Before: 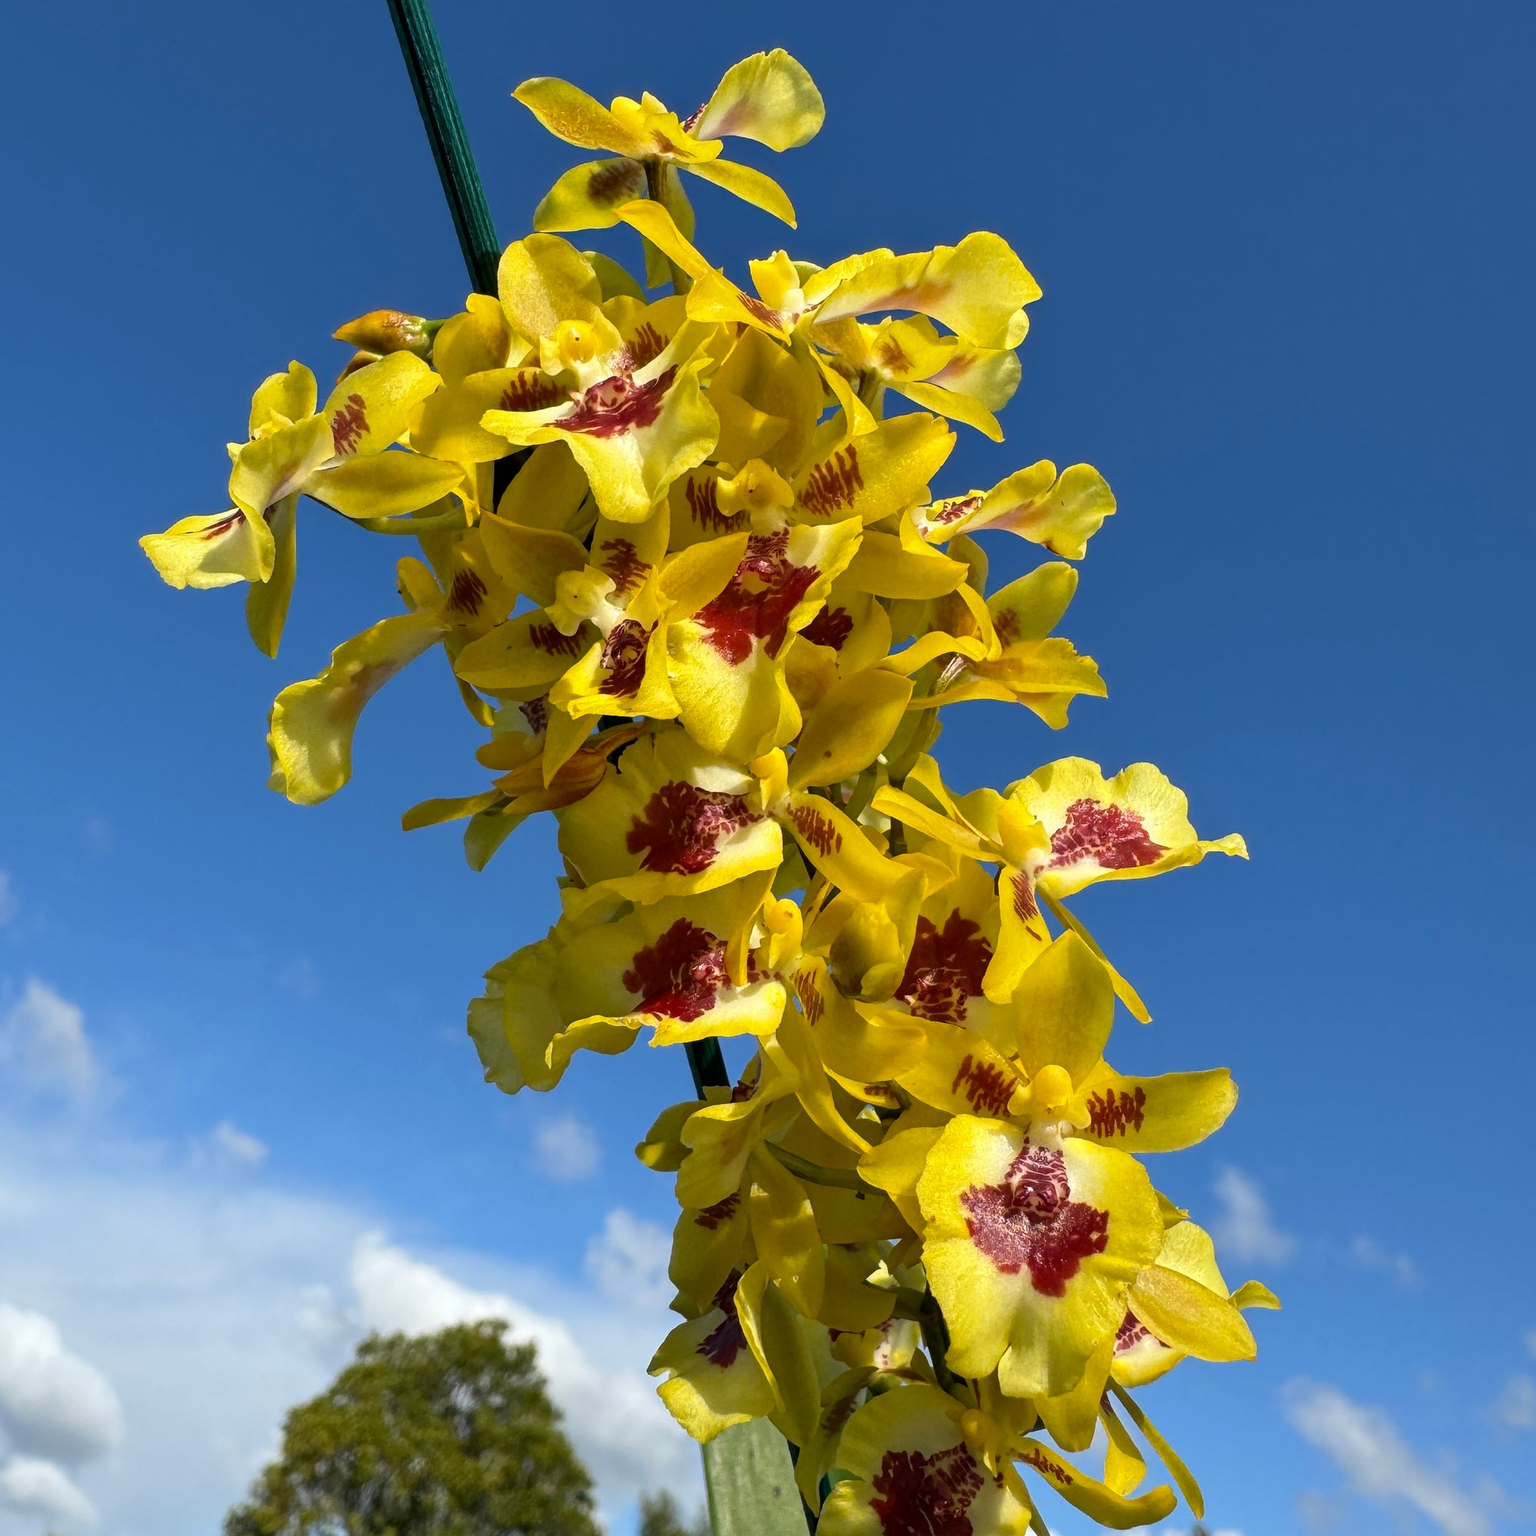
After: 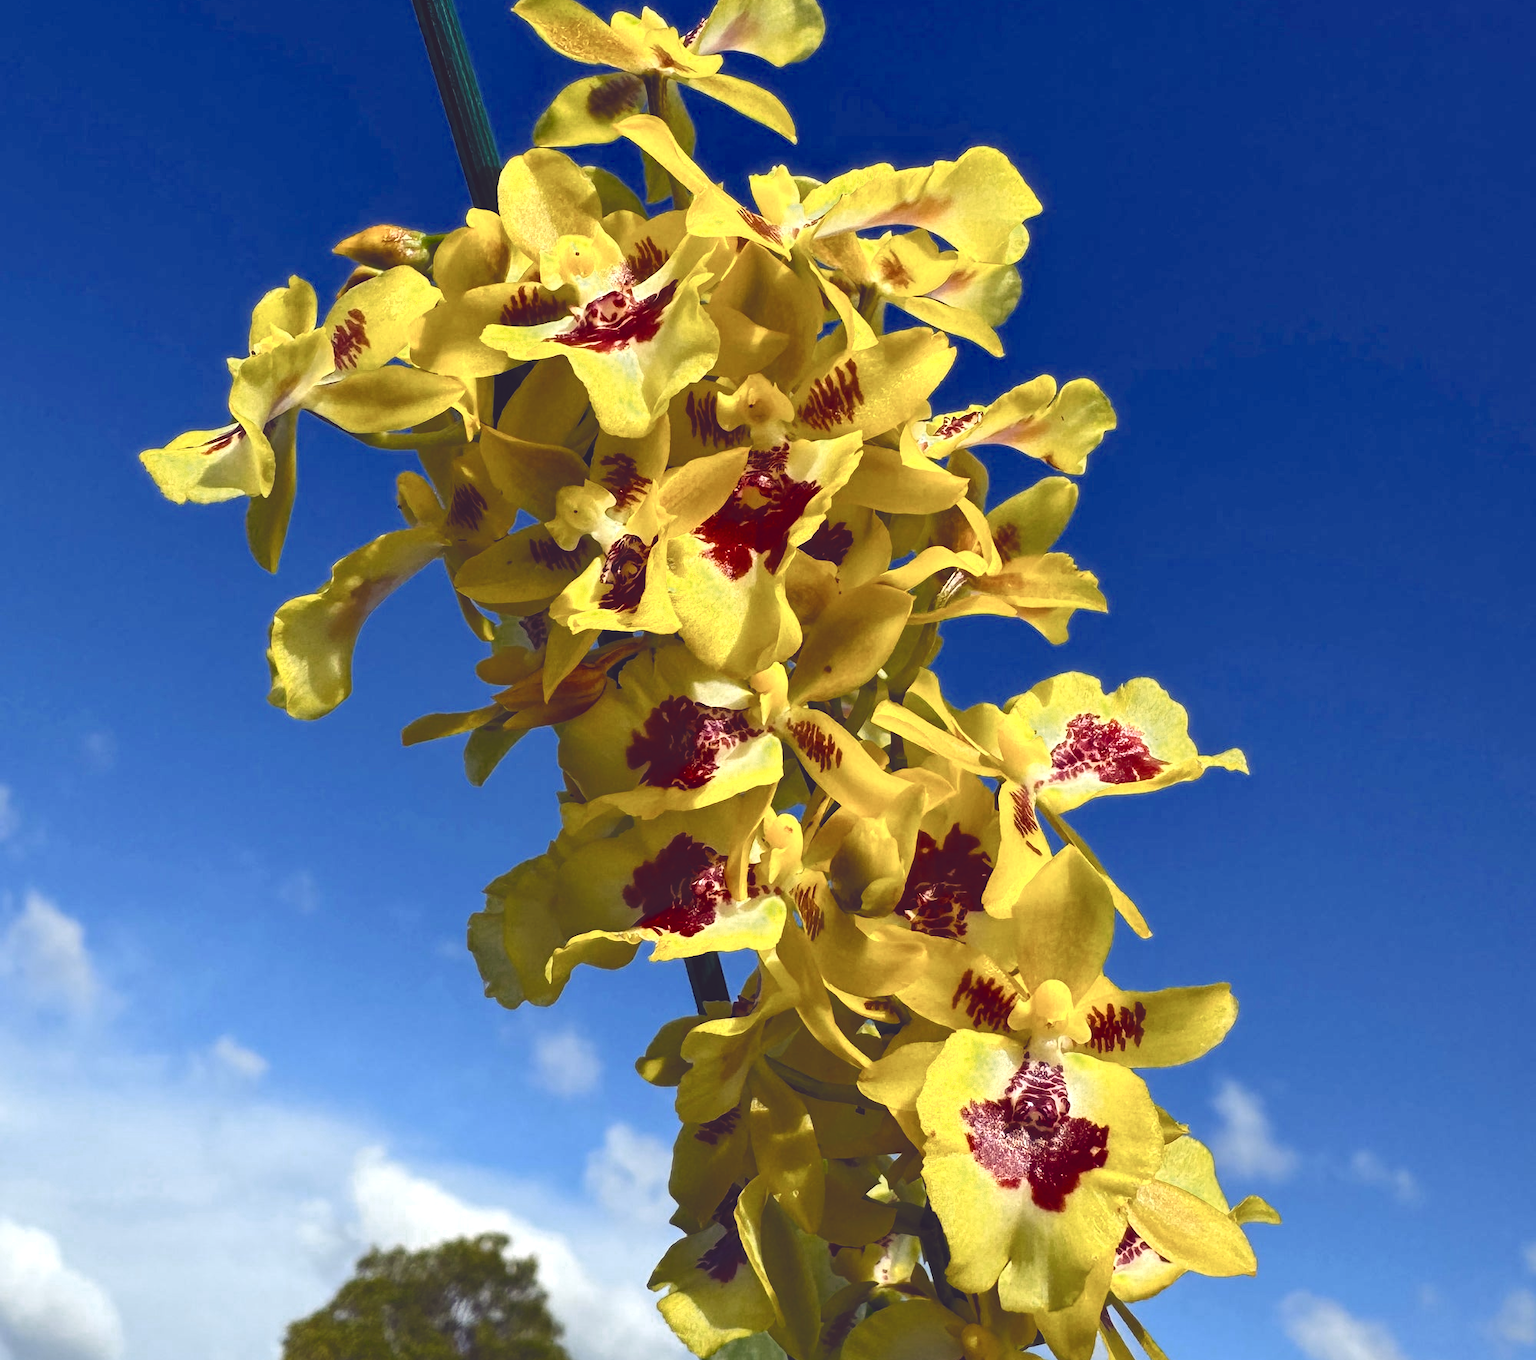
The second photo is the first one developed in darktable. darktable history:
crop and rotate: top 5.58%, bottom 5.774%
color zones: curves: ch0 [(0.25, 0.5) (0.347, 0.092) (0.75, 0.5)]; ch1 [(0.25, 0.5) (0.33, 0.51) (0.75, 0.5)]
color balance rgb: shadows lift › luminance -21.733%, shadows lift › chroma 8.871%, shadows lift › hue 283.72°, perceptual saturation grading › global saturation 13.902%, perceptual saturation grading › highlights -25.523%, perceptual saturation grading › shadows 25.905%, perceptual brilliance grading › highlights 13.678%, perceptual brilliance grading › mid-tones 8.196%, perceptual brilliance grading › shadows -17.896%, saturation formula JzAzBz (2021)
exposure: black level correction -0.029, compensate highlight preservation false
